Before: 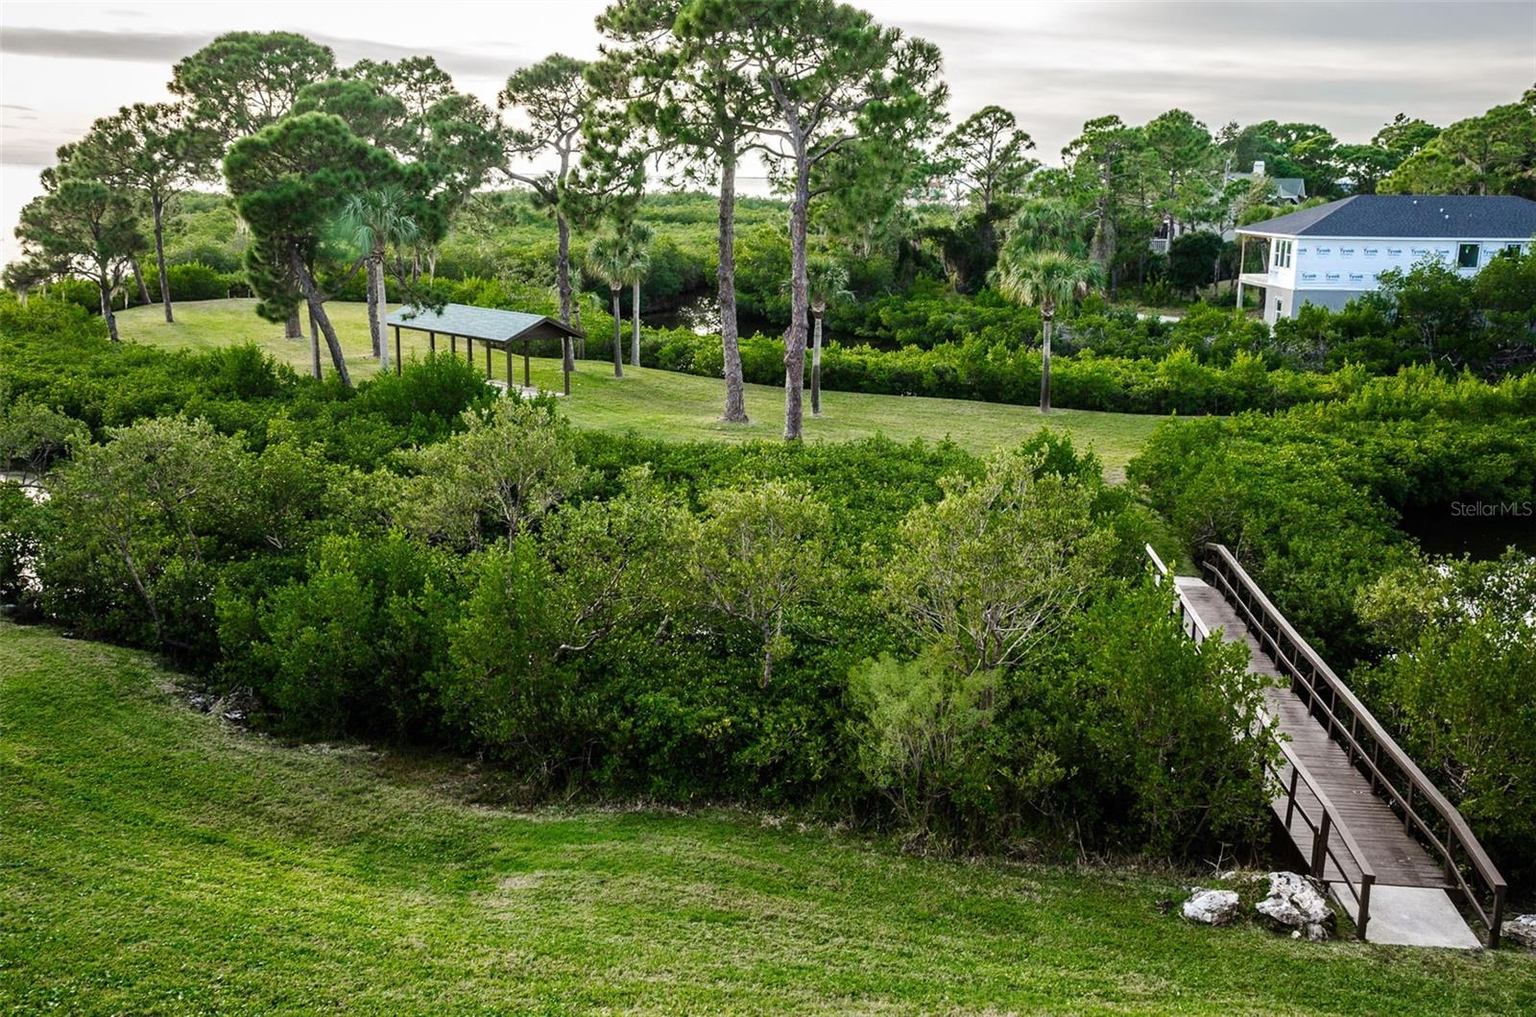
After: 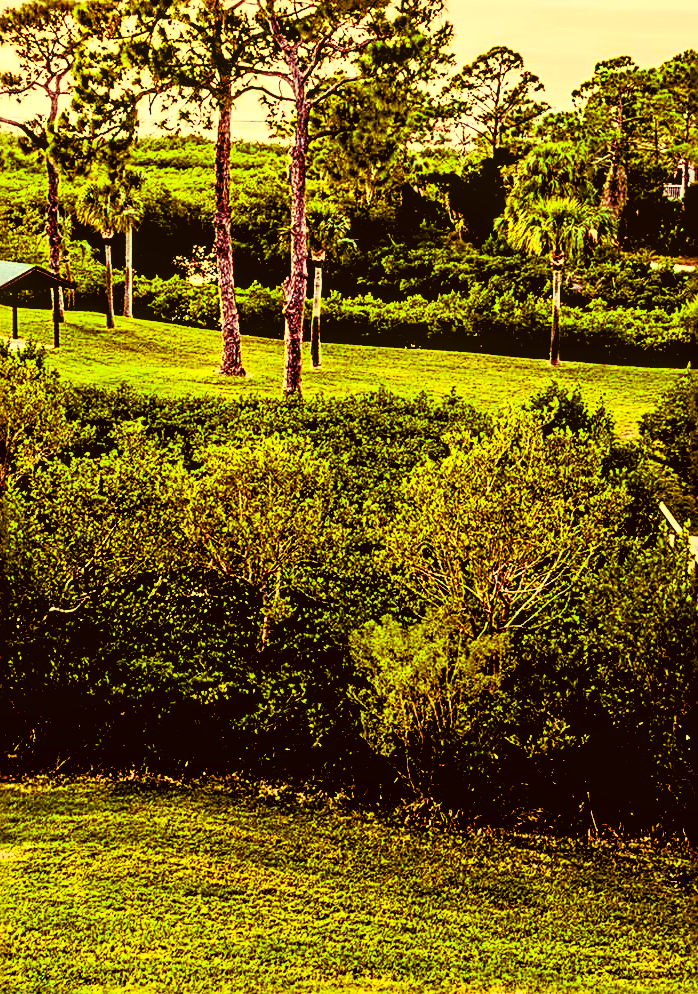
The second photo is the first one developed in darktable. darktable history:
contrast brightness saturation: contrast 0.377, brightness 0.528
sharpen: radius 2.833, amount 0.708
color balance rgb: shadows lift › luminance -18.571%, shadows lift › chroma 35.187%, perceptual saturation grading › global saturation 36.426%, perceptual brilliance grading › global brilliance 14.73%, perceptual brilliance grading › shadows -34.675%, global vibrance 20%
crop: left 33.414%, top 6.072%, right 22.917%
local contrast: on, module defaults
color correction: highlights a* 0.16, highlights b* 28.86, shadows a* -0.272, shadows b* 20.97
exposure: black level correction 0.055, exposure -0.033 EV, compensate highlight preservation false
color zones: curves: ch1 [(0.25, 0.61) (0.75, 0.248)]
